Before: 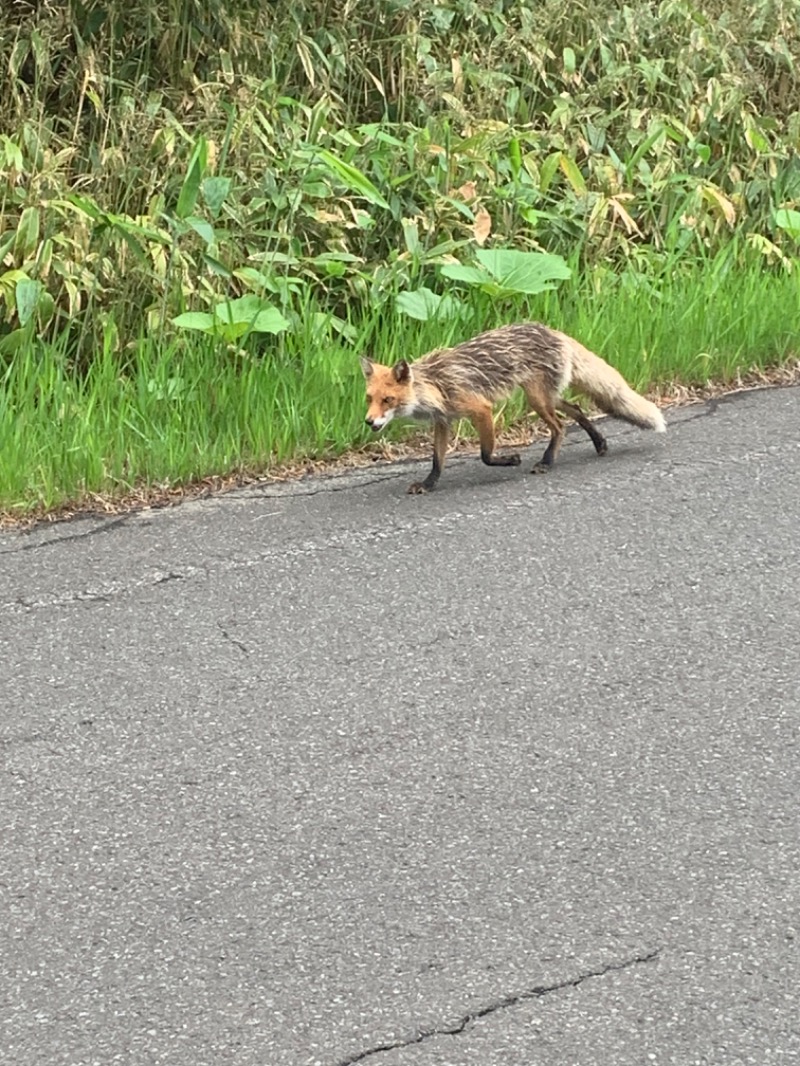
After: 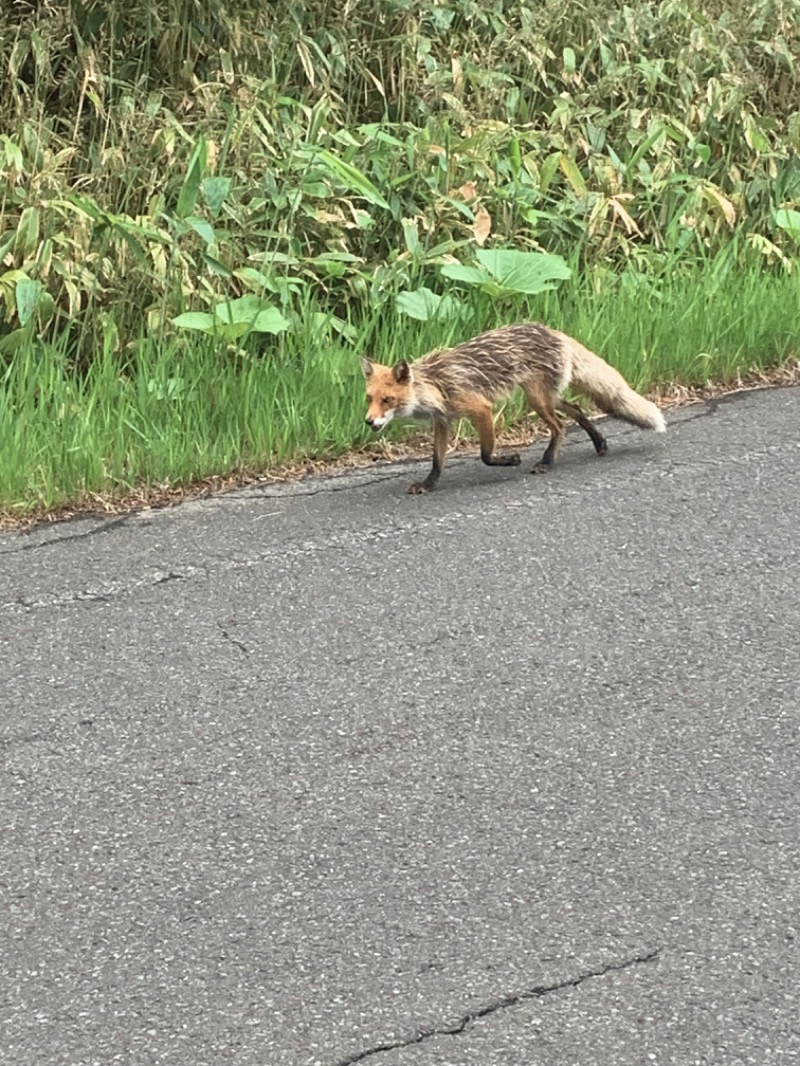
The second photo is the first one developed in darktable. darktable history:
shadows and highlights: low approximation 0.01, soften with gaussian
color zones: curves: ch0 [(0, 0.5) (0.143, 0.5) (0.286, 0.5) (0.429, 0.504) (0.571, 0.5) (0.714, 0.509) (0.857, 0.5) (1, 0.5)]; ch1 [(0, 0.425) (0.143, 0.425) (0.286, 0.375) (0.429, 0.405) (0.571, 0.5) (0.714, 0.47) (0.857, 0.425) (1, 0.435)]; ch2 [(0, 0.5) (0.143, 0.5) (0.286, 0.5) (0.429, 0.517) (0.571, 0.5) (0.714, 0.51) (0.857, 0.5) (1, 0.5)]
velvia: on, module defaults
